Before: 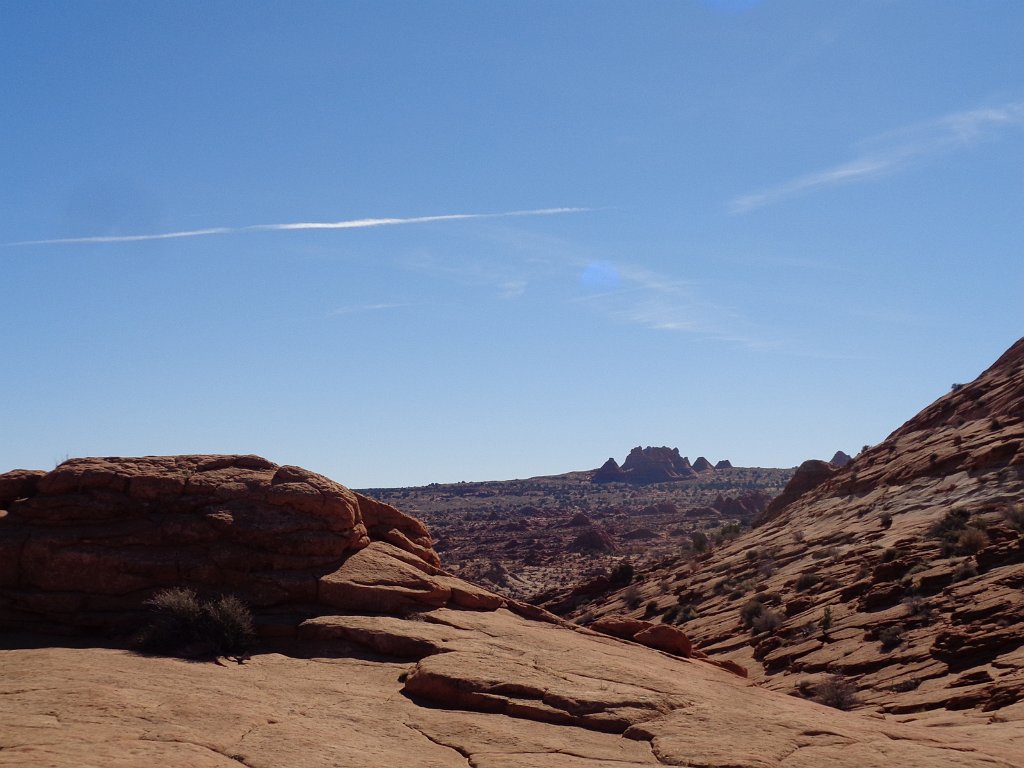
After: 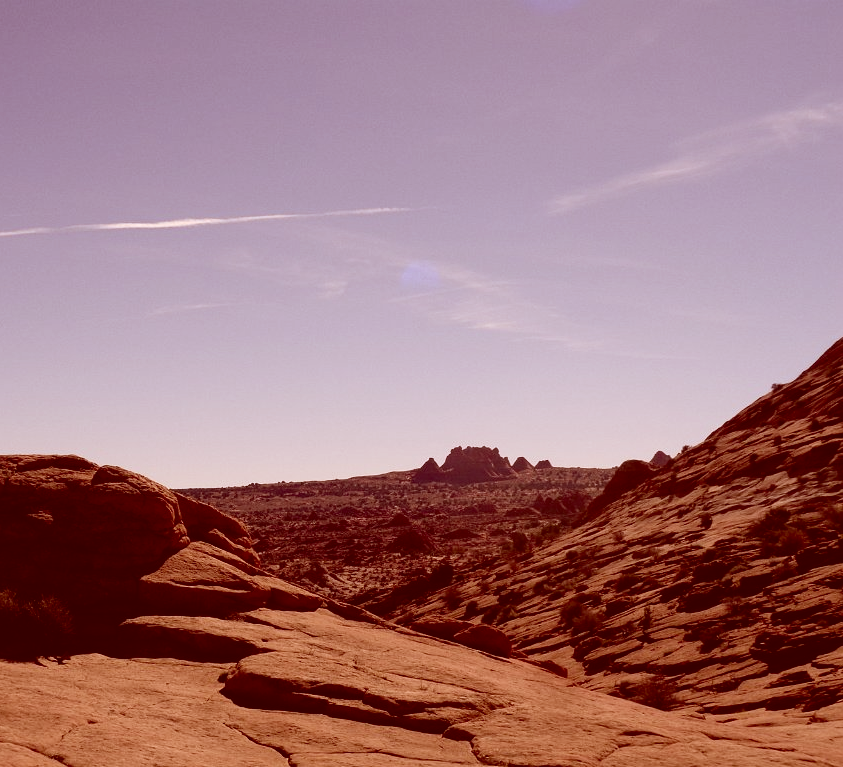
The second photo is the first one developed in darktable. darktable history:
crop: left 17.582%, bottom 0.031%
contrast brightness saturation: contrast 0.14
color correction: highlights a* 9.03, highlights b* 8.71, shadows a* 40, shadows b* 40, saturation 0.8
